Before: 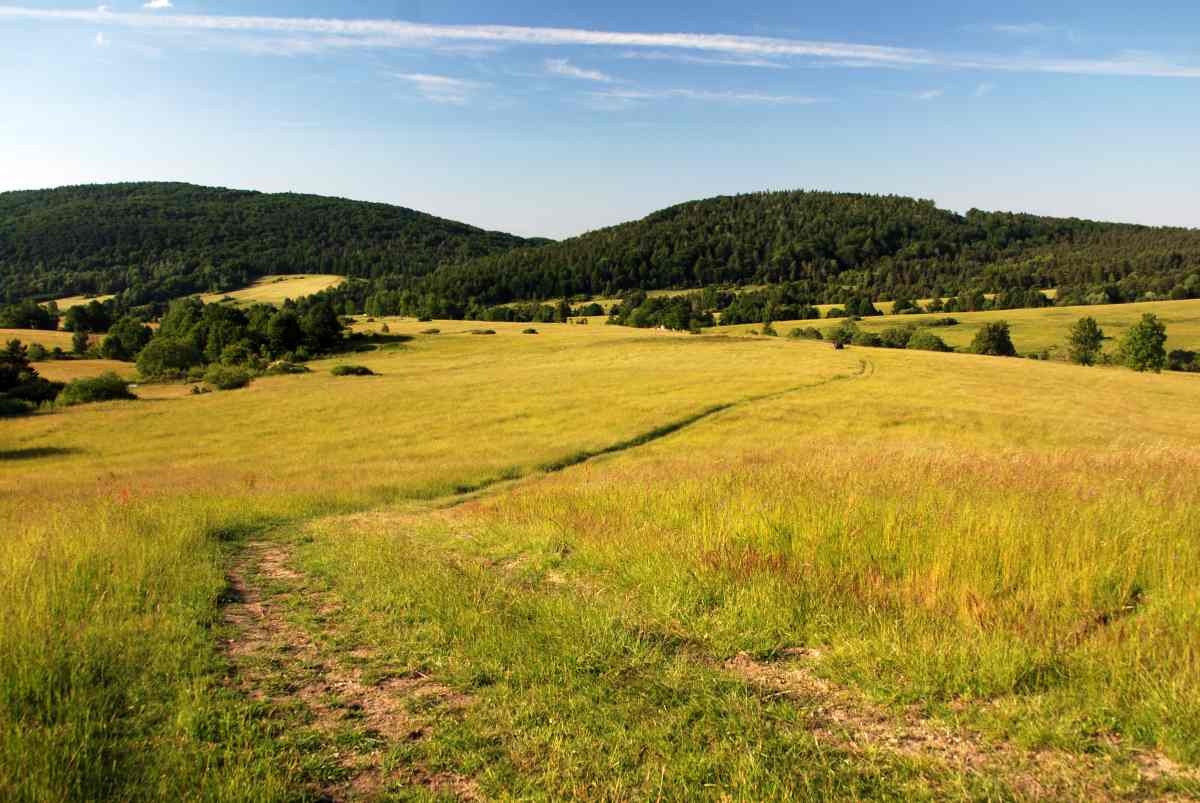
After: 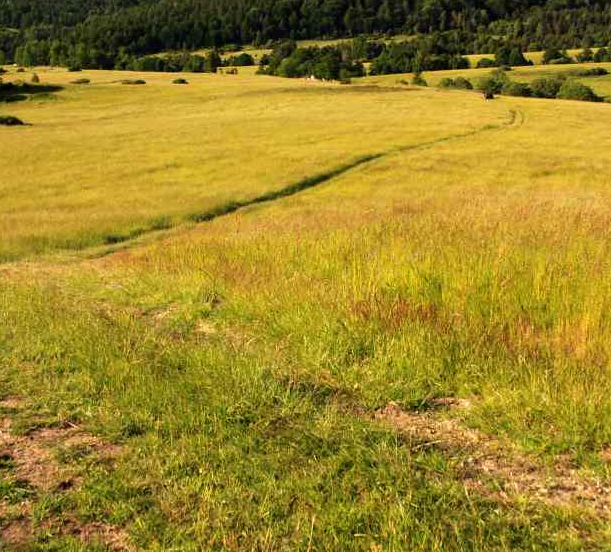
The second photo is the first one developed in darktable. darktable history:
crop and rotate: left 29.237%, top 31.152%, right 19.807%
bloom: size 13.65%, threshold 98.39%, strength 4.82%
